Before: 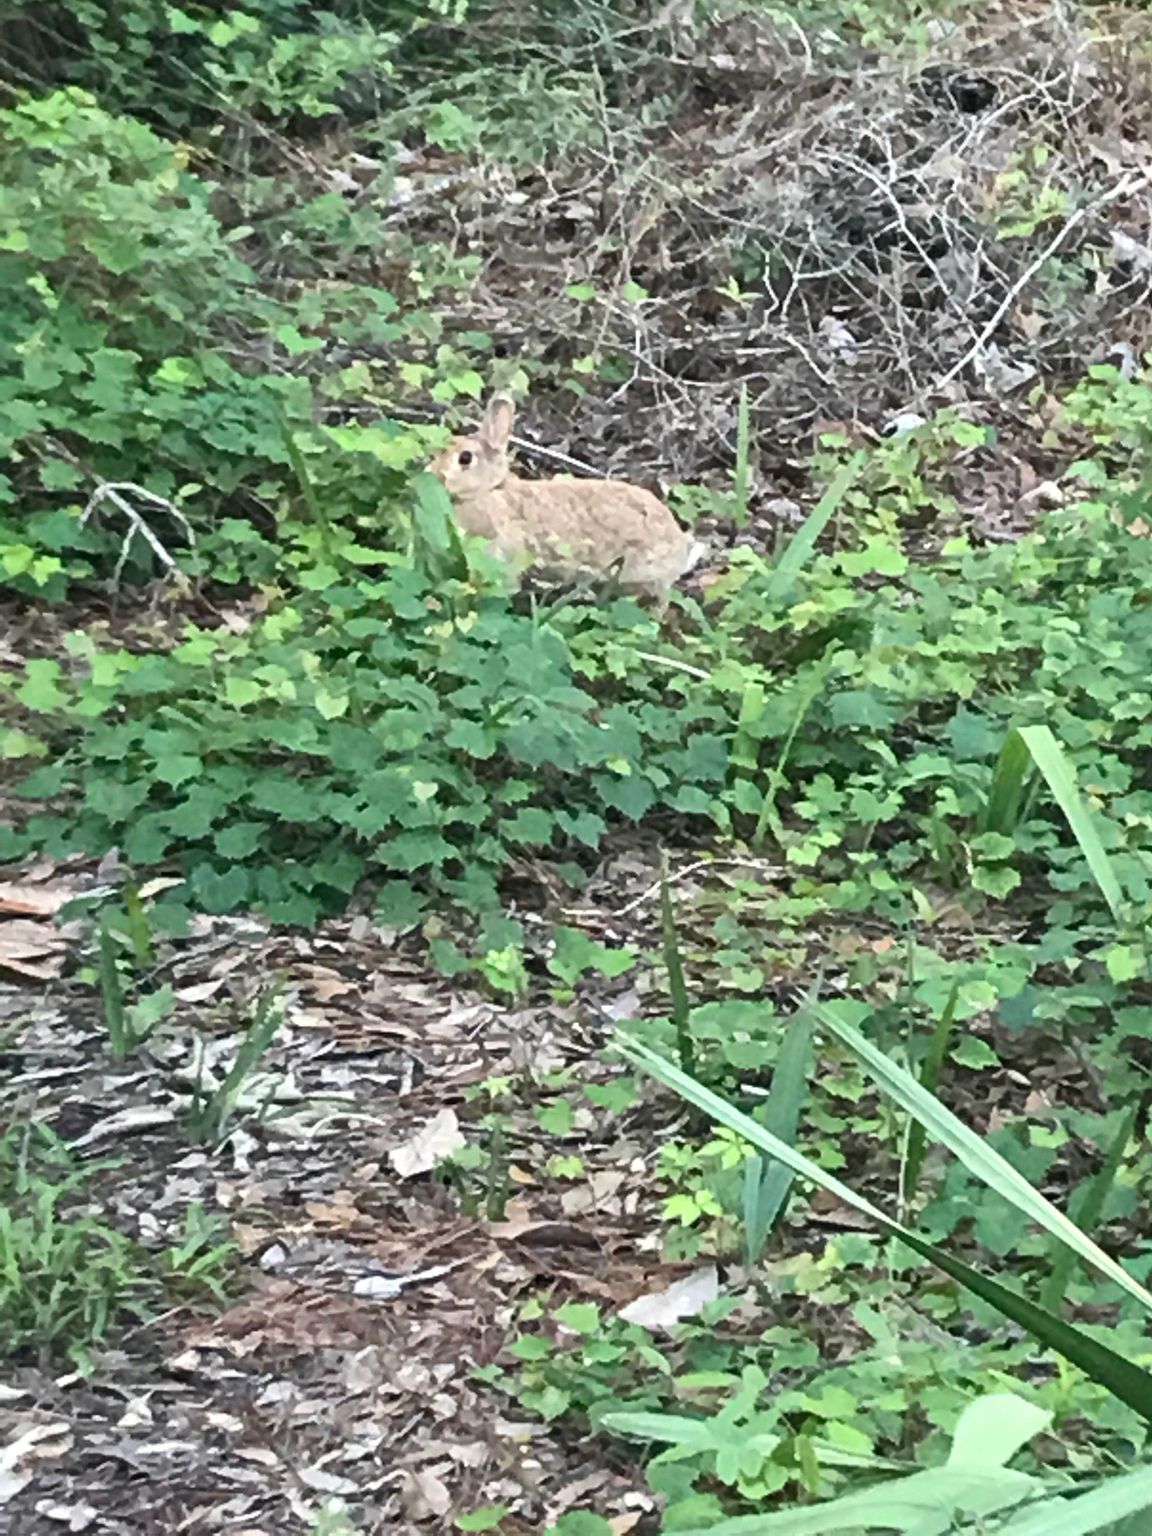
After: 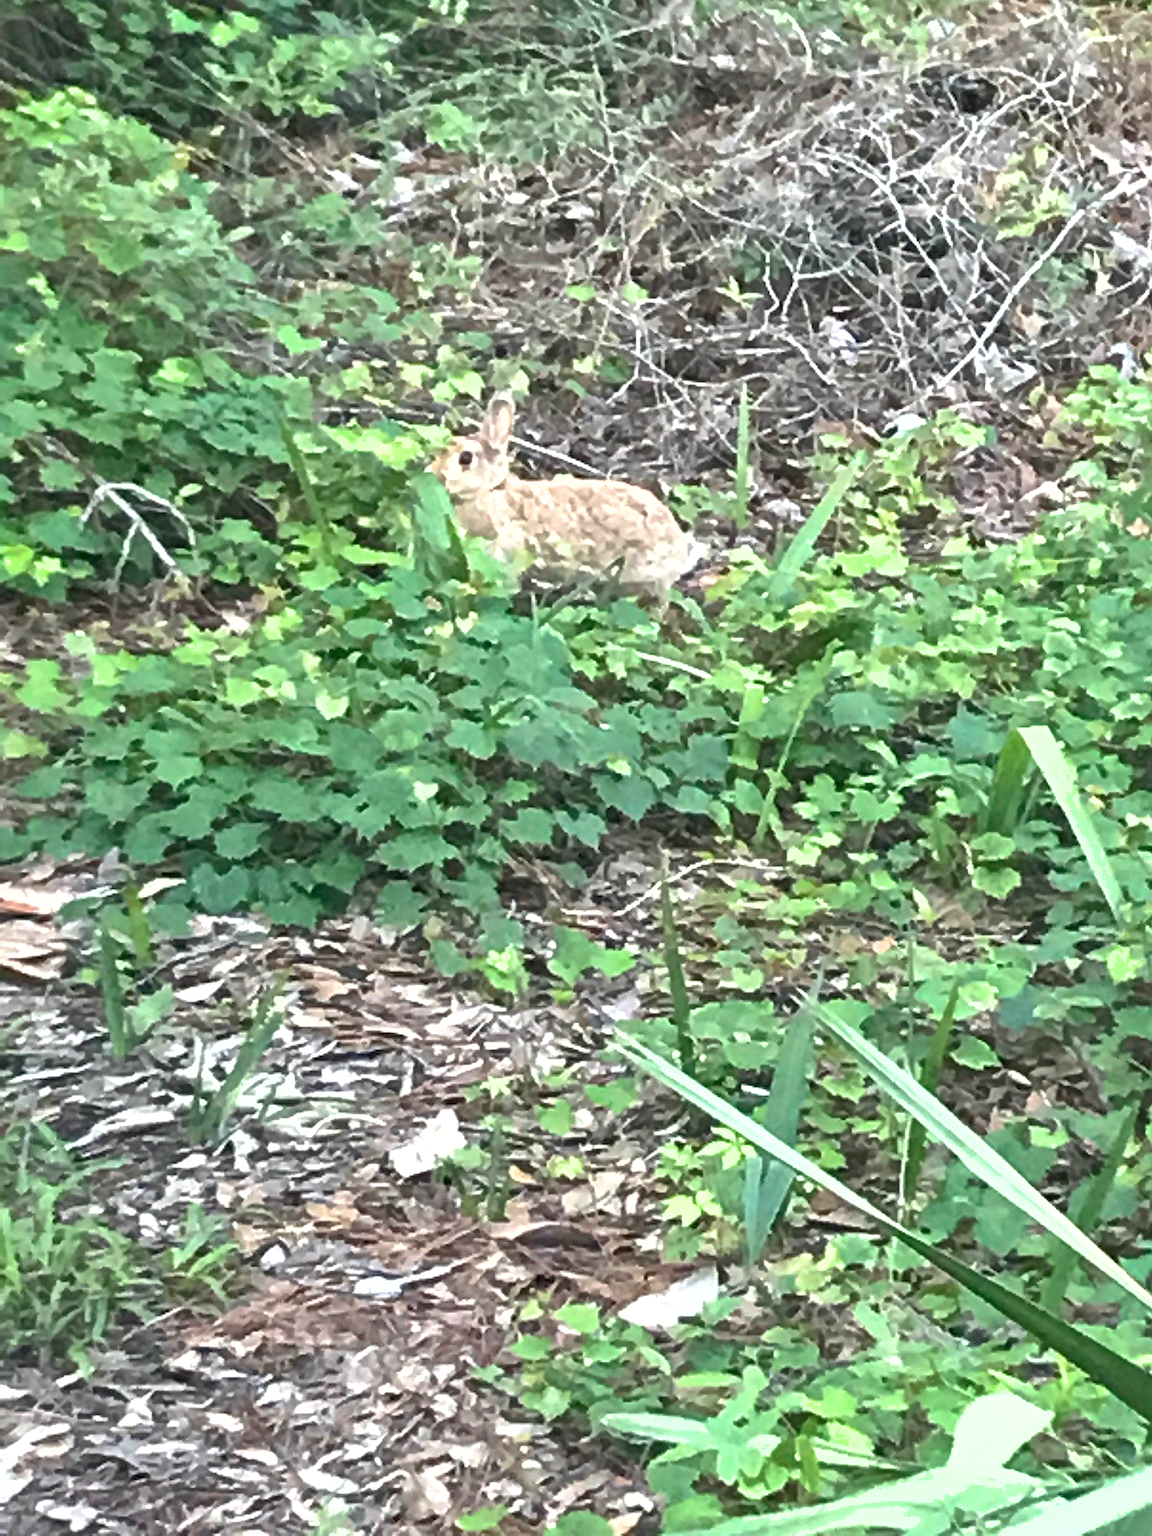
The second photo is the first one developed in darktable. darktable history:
shadows and highlights: on, module defaults
sharpen: on, module defaults
exposure: black level correction 0, exposure 0.5 EV, compensate highlight preservation false
